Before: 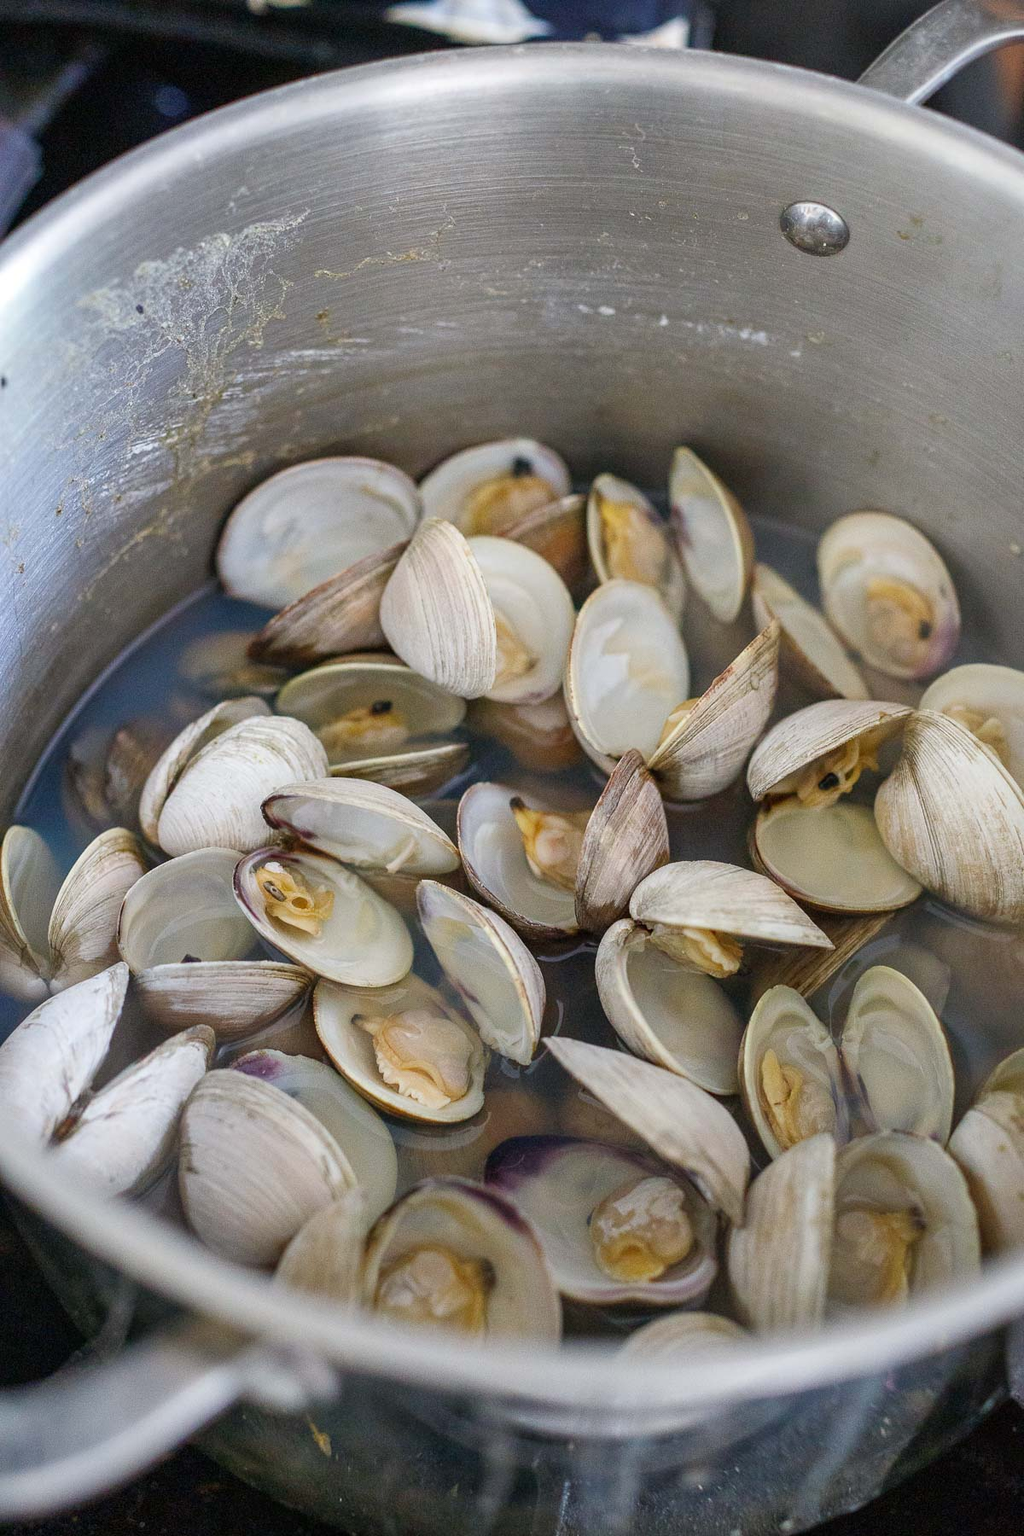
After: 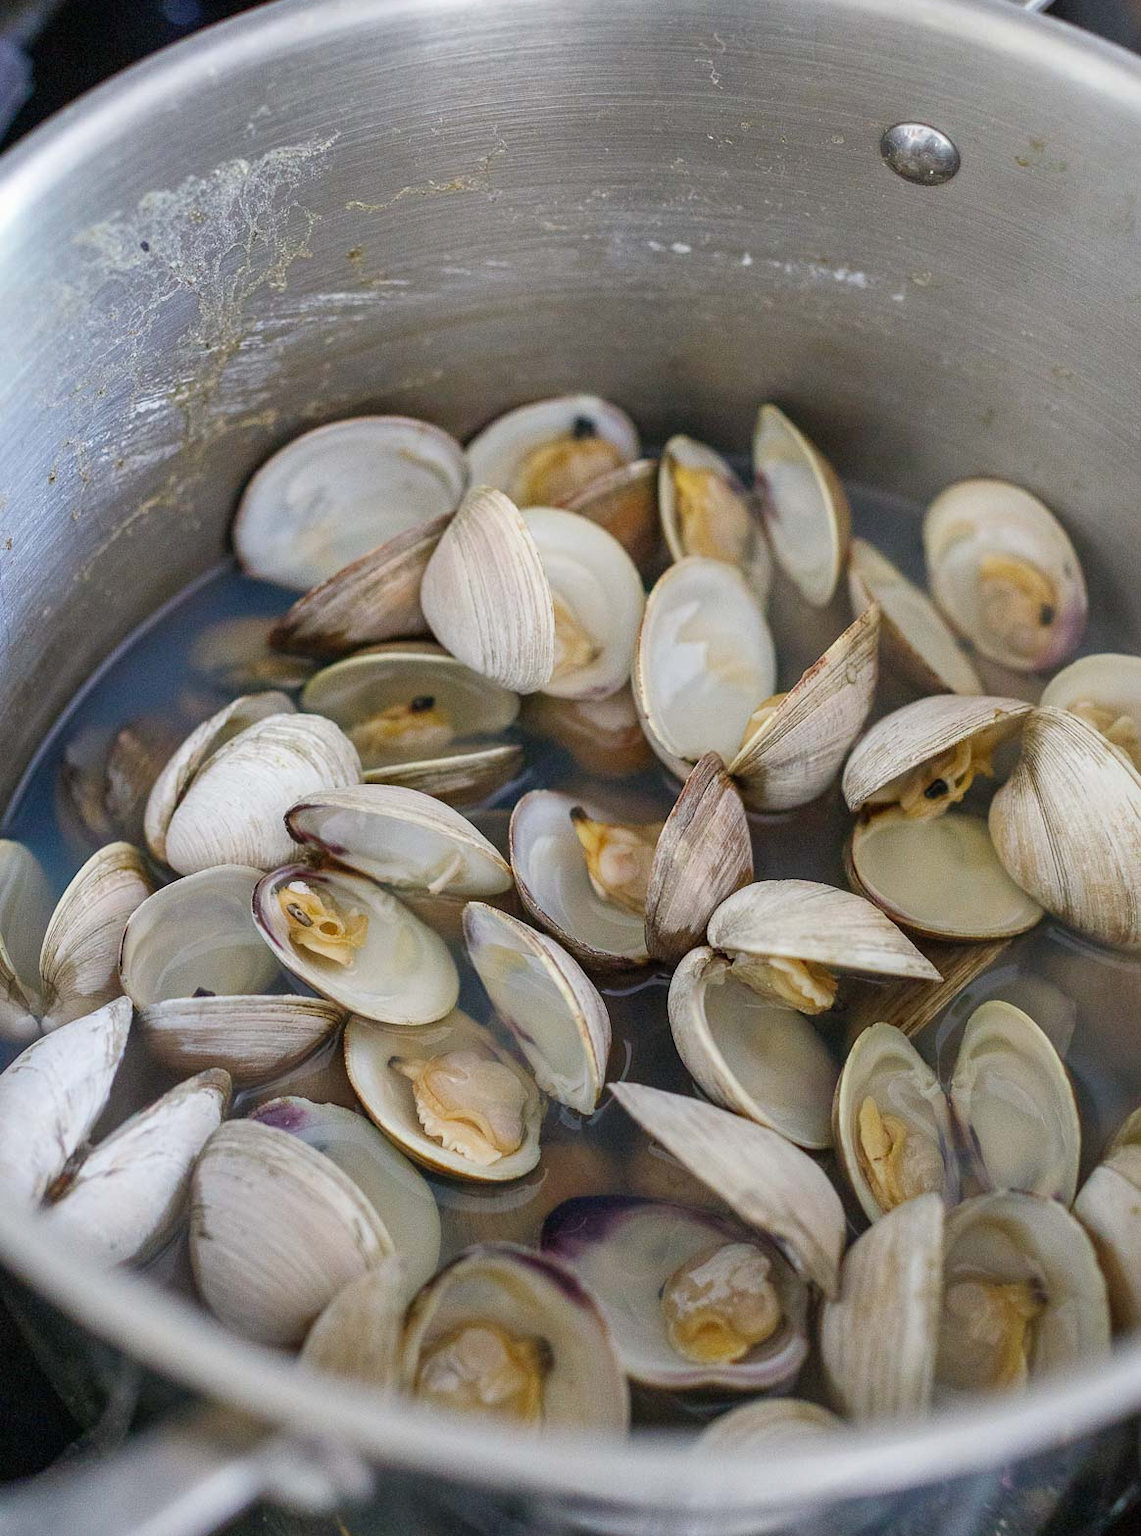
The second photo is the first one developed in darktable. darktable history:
crop: left 1.38%, top 6.19%, right 1.536%, bottom 6.7%
exposure: exposure -0.041 EV, compensate highlight preservation false
